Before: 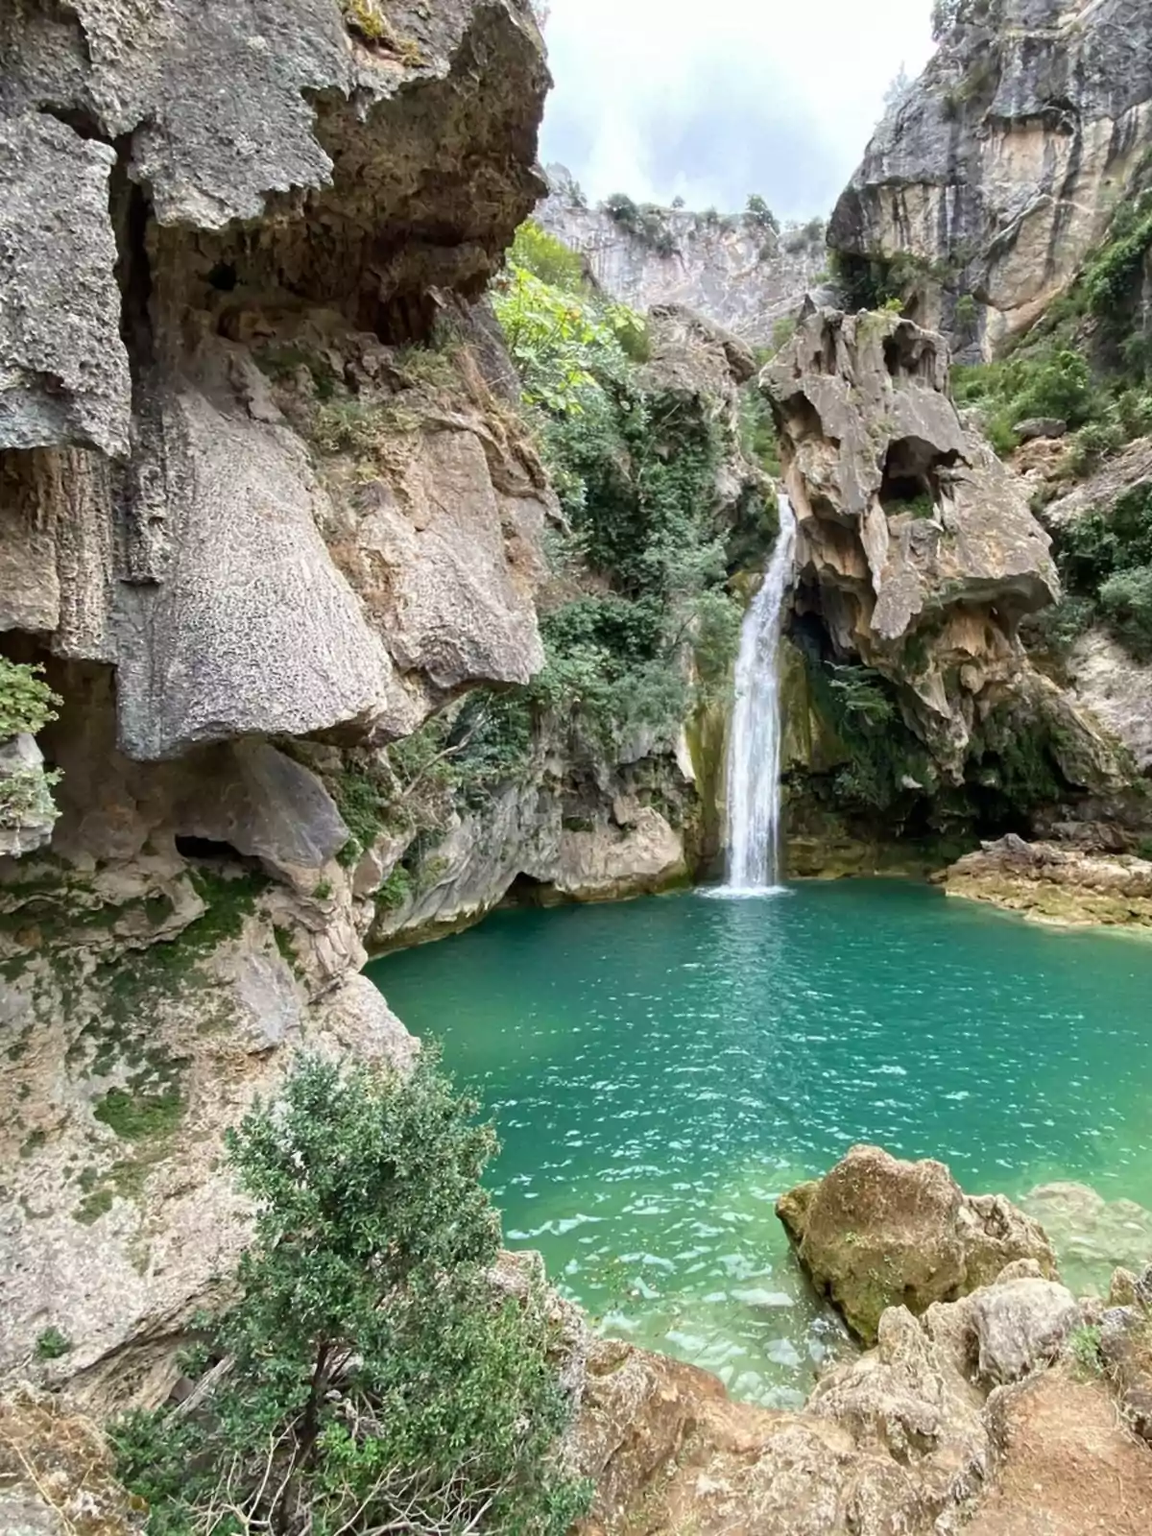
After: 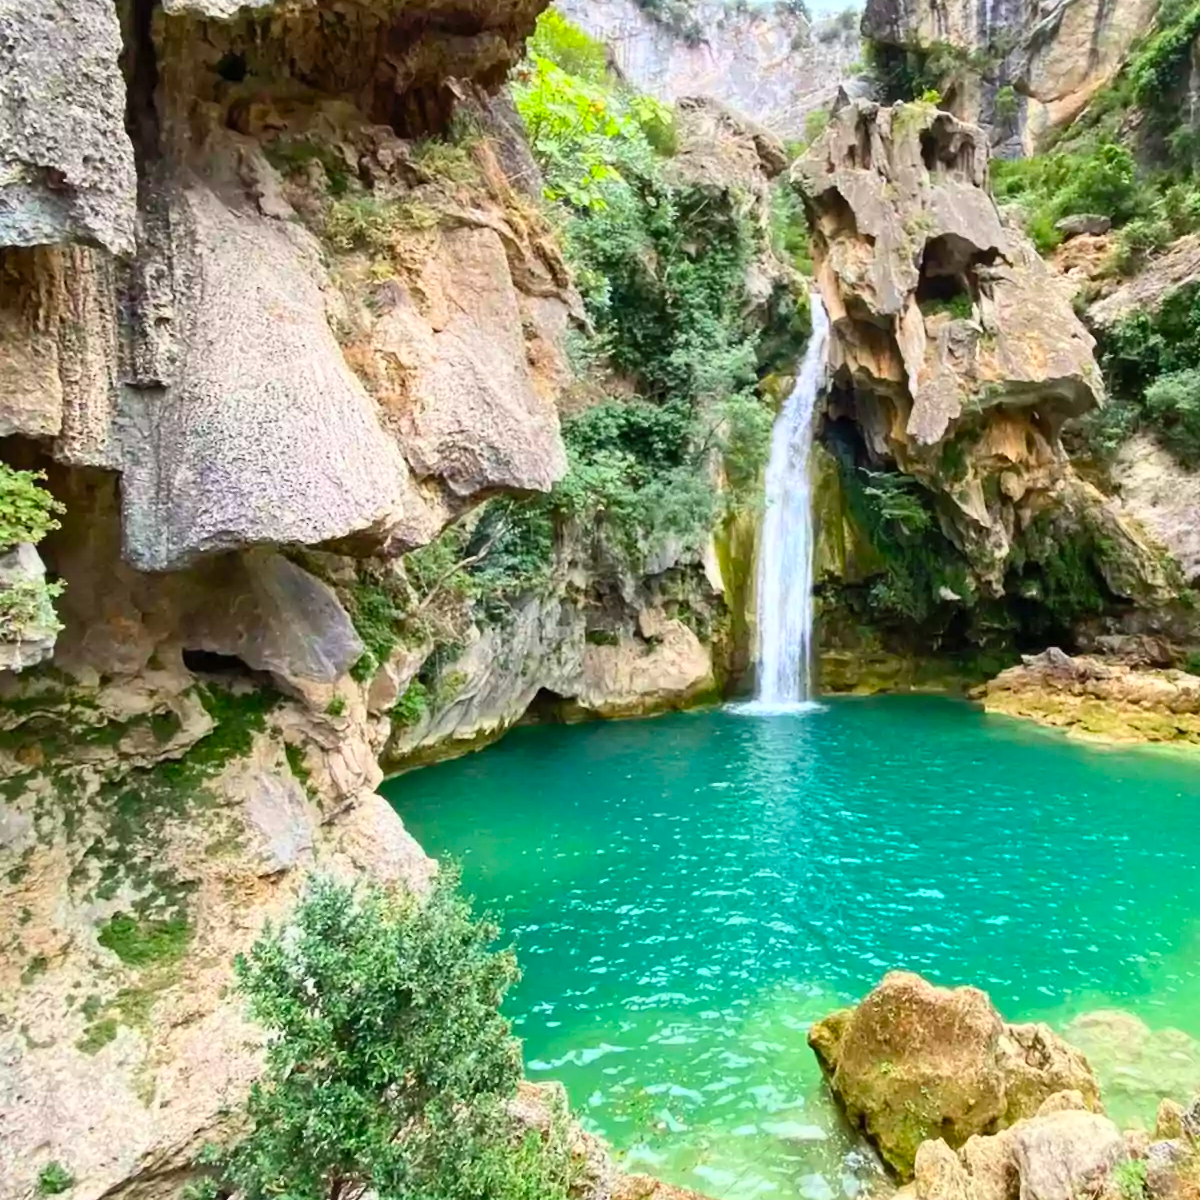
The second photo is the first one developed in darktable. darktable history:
contrast brightness saturation: contrast 0.2, brightness 0.2, saturation 0.8
crop: top 13.819%, bottom 11.169%
